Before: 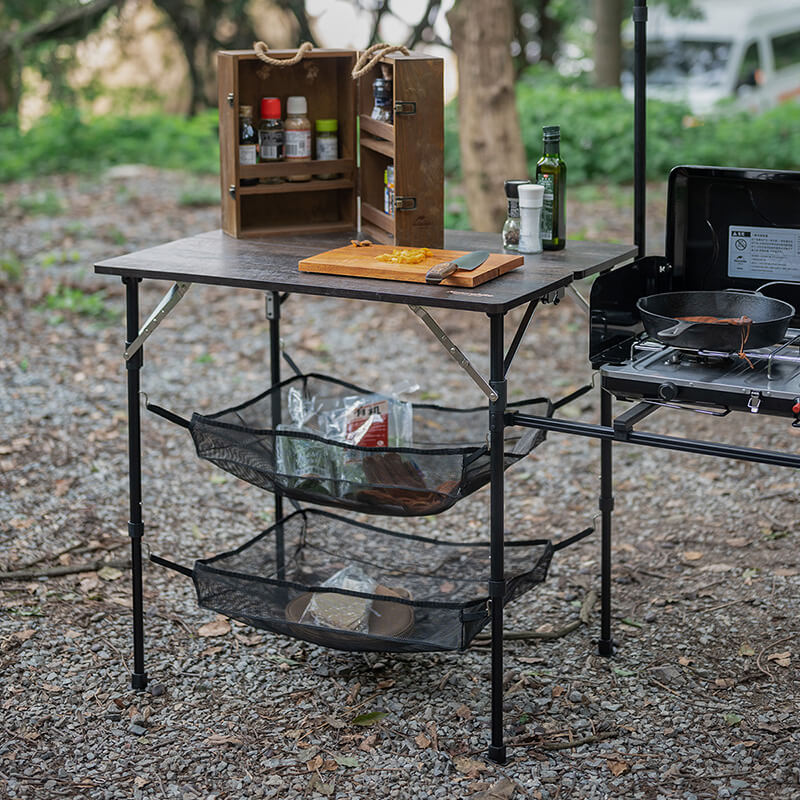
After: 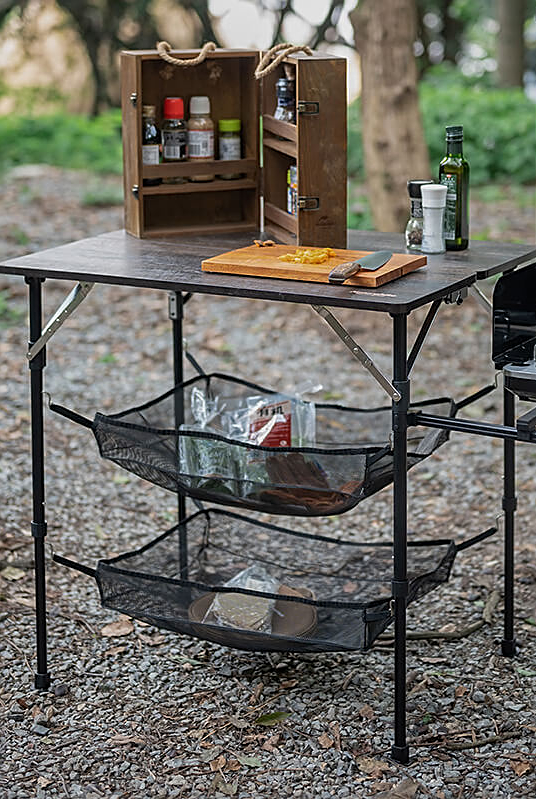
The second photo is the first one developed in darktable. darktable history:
crop and rotate: left 12.296%, right 20.678%
sharpen: on, module defaults
